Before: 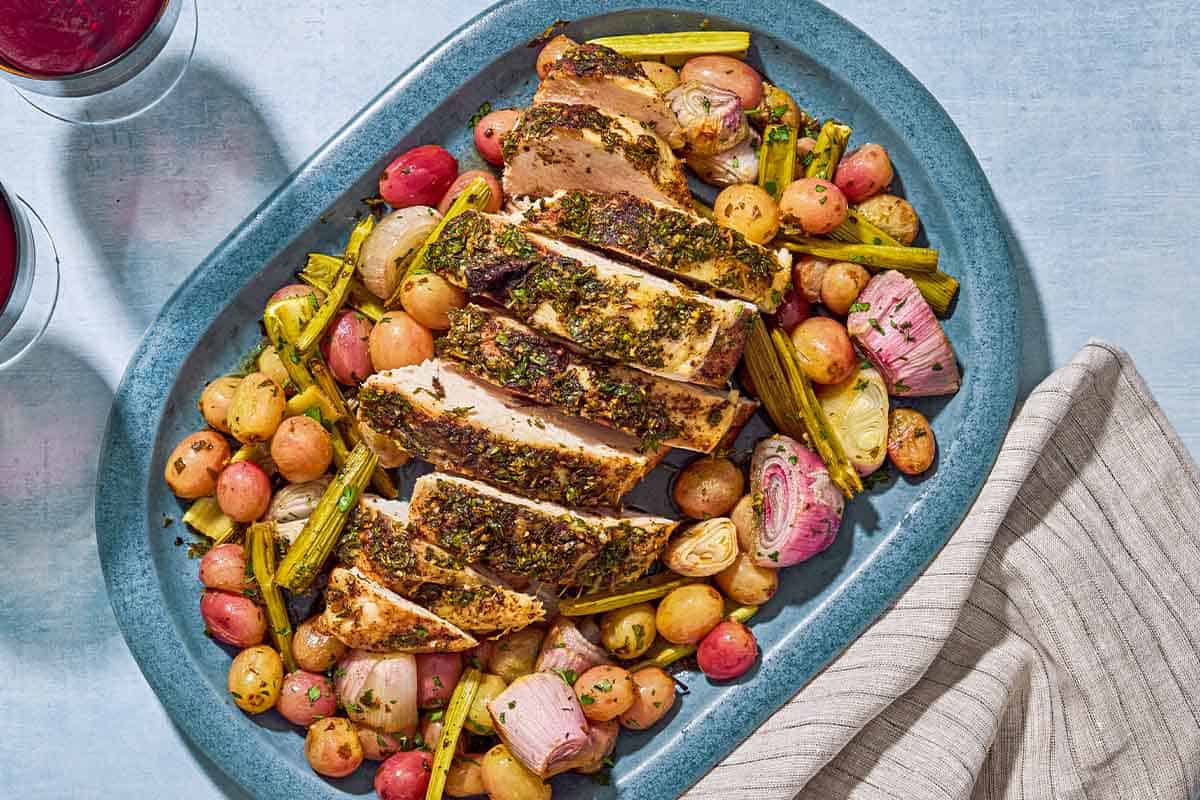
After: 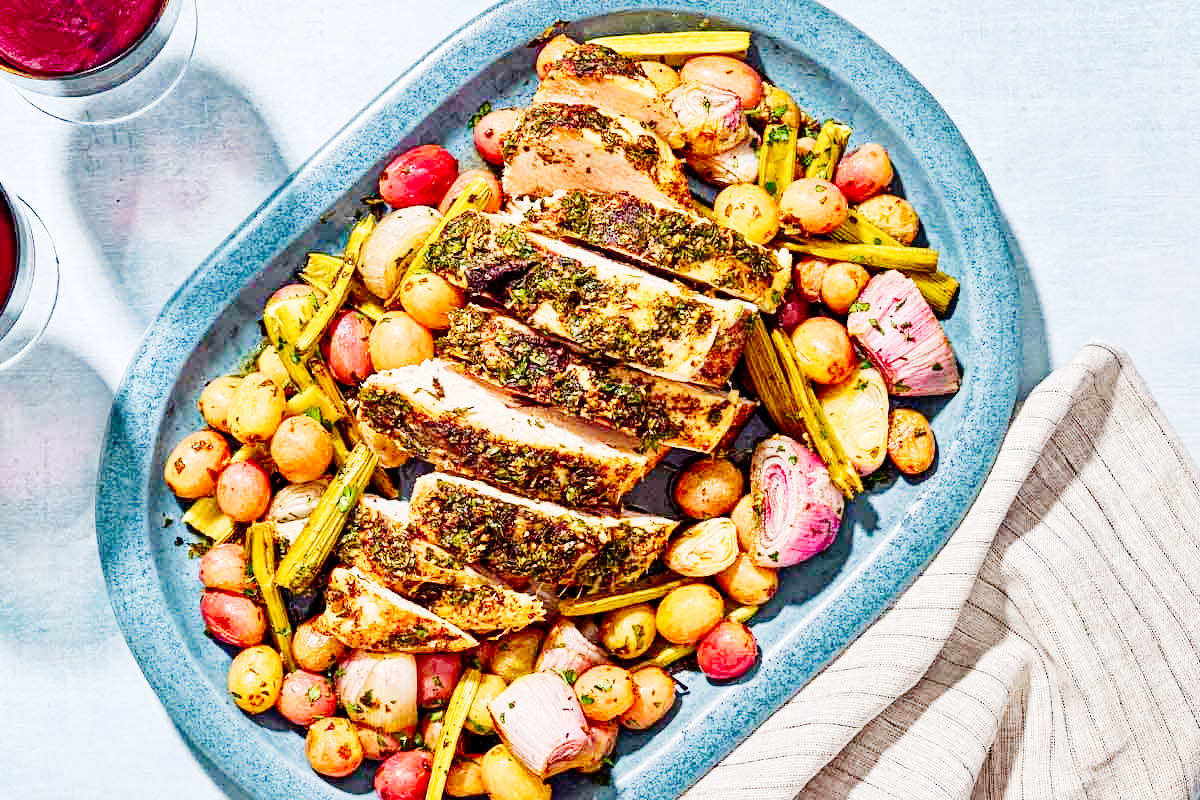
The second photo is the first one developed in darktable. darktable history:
tone curve: curves: ch0 [(0, 0) (0.004, 0) (0.133, 0.071) (0.325, 0.456) (0.832, 0.957) (1, 1)], preserve colors none
